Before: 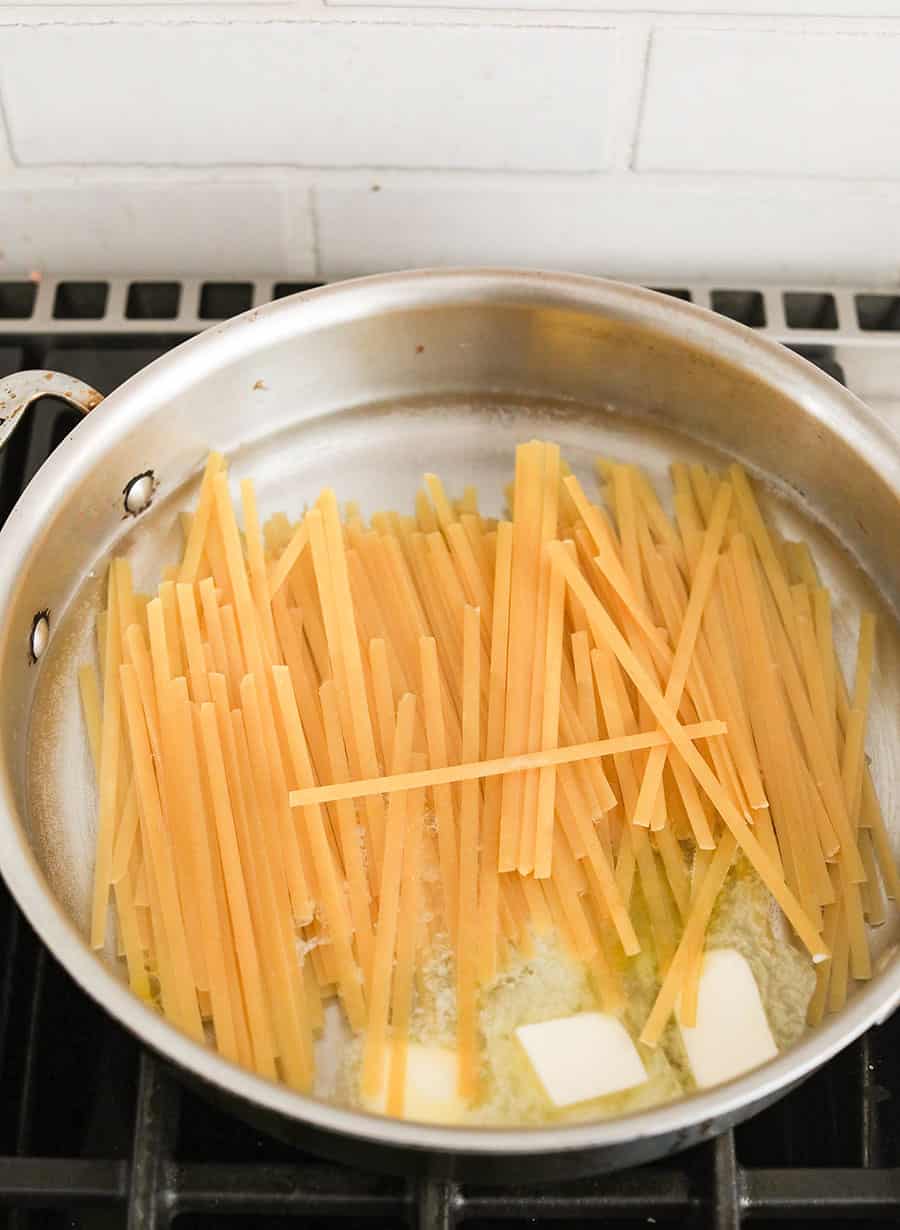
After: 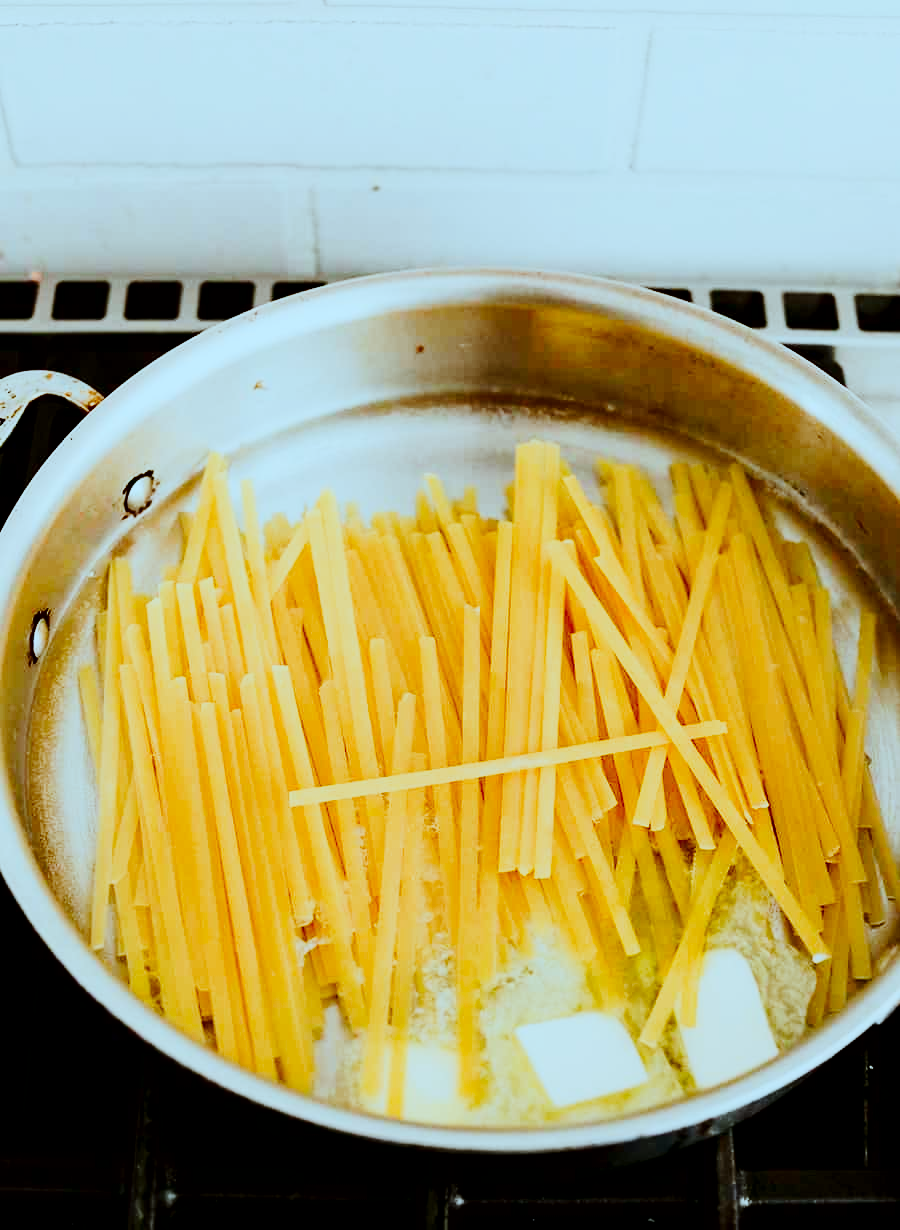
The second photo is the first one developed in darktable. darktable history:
exposure: black level correction 0.03, exposure -0.074 EV, compensate highlight preservation false
tone curve: curves: ch0 [(0, 0) (0.128, 0.068) (0.292, 0.274) (0.453, 0.507) (0.653, 0.717) (0.785, 0.817) (0.995, 0.917)]; ch1 [(0, 0) (0.384, 0.365) (0.463, 0.447) (0.486, 0.474) (0.503, 0.497) (0.52, 0.525) (0.559, 0.591) (0.583, 0.623) (0.672, 0.699) (0.766, 0.773) (1, 1)]; ch2 [(0, 0) (0.374, 0.344) (0.446, 0.443) (0.501, 0.5) (0.527, 0.549) (0.565, 0.582) (0.624, 0.632) (1, 1)], preserve colors none
color correction: highlights a* -11.95, highlights b* -15.15
tone equalizer: -7 EV 0.174 EV, -6 EV 0.119 EV, -5 EV 0.057 EV, -4 EV 0.06 EV, -2 EV -0.03 EV, -1 EV -0.029 EV, +0 EV -0.045 EV, edges refinement/feathering 500, mask exposure compensation -1.57 EV, preserve details no
contrast brightness saturation: contrast 0.214, brightness -0.105, saturation 0.215
